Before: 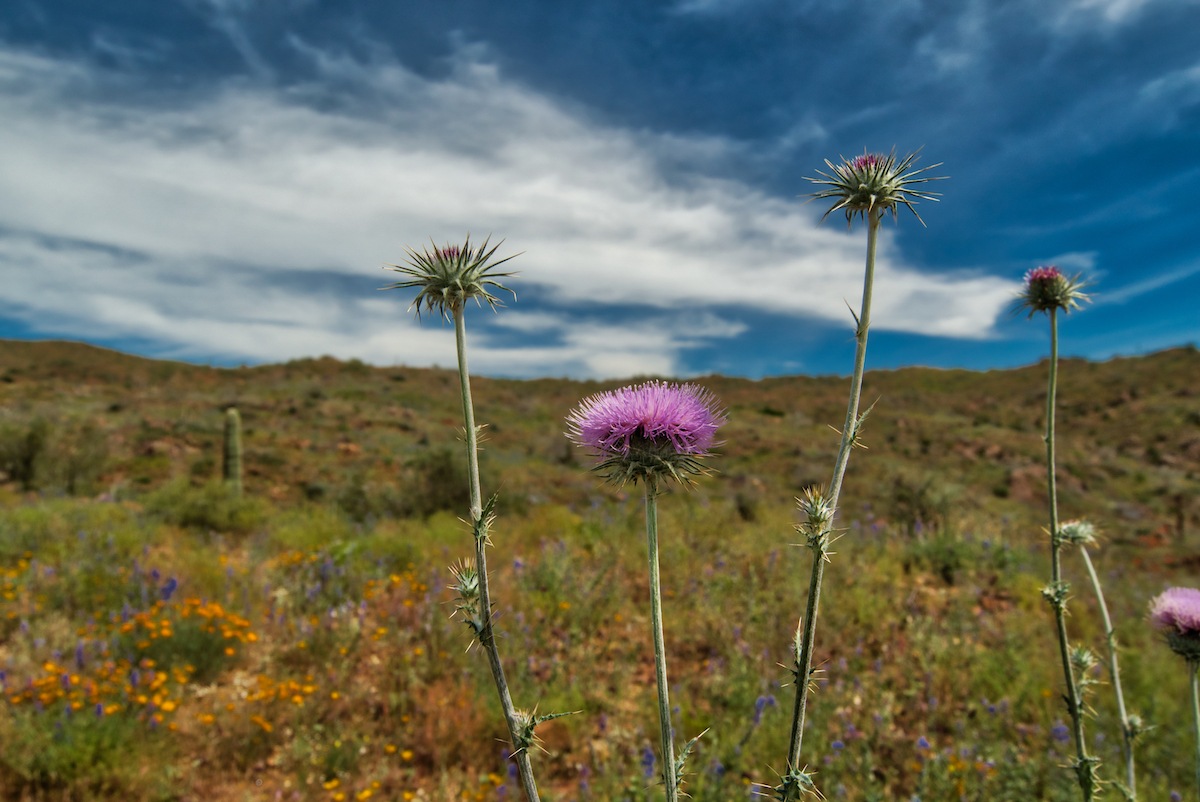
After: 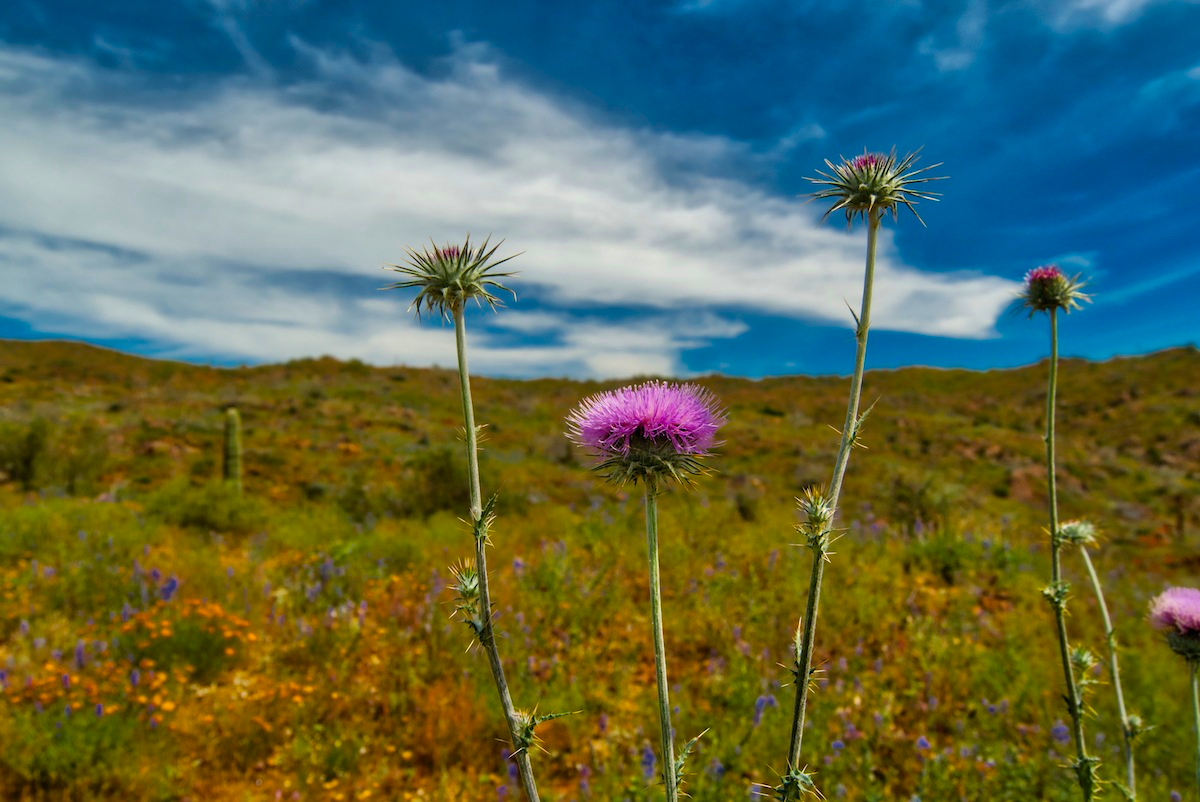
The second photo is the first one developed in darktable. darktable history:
white balance: emerald 1
color balance rgb: linear chroma grading › global chroma 15%, perceptual saturation grading › global saturation 30%
